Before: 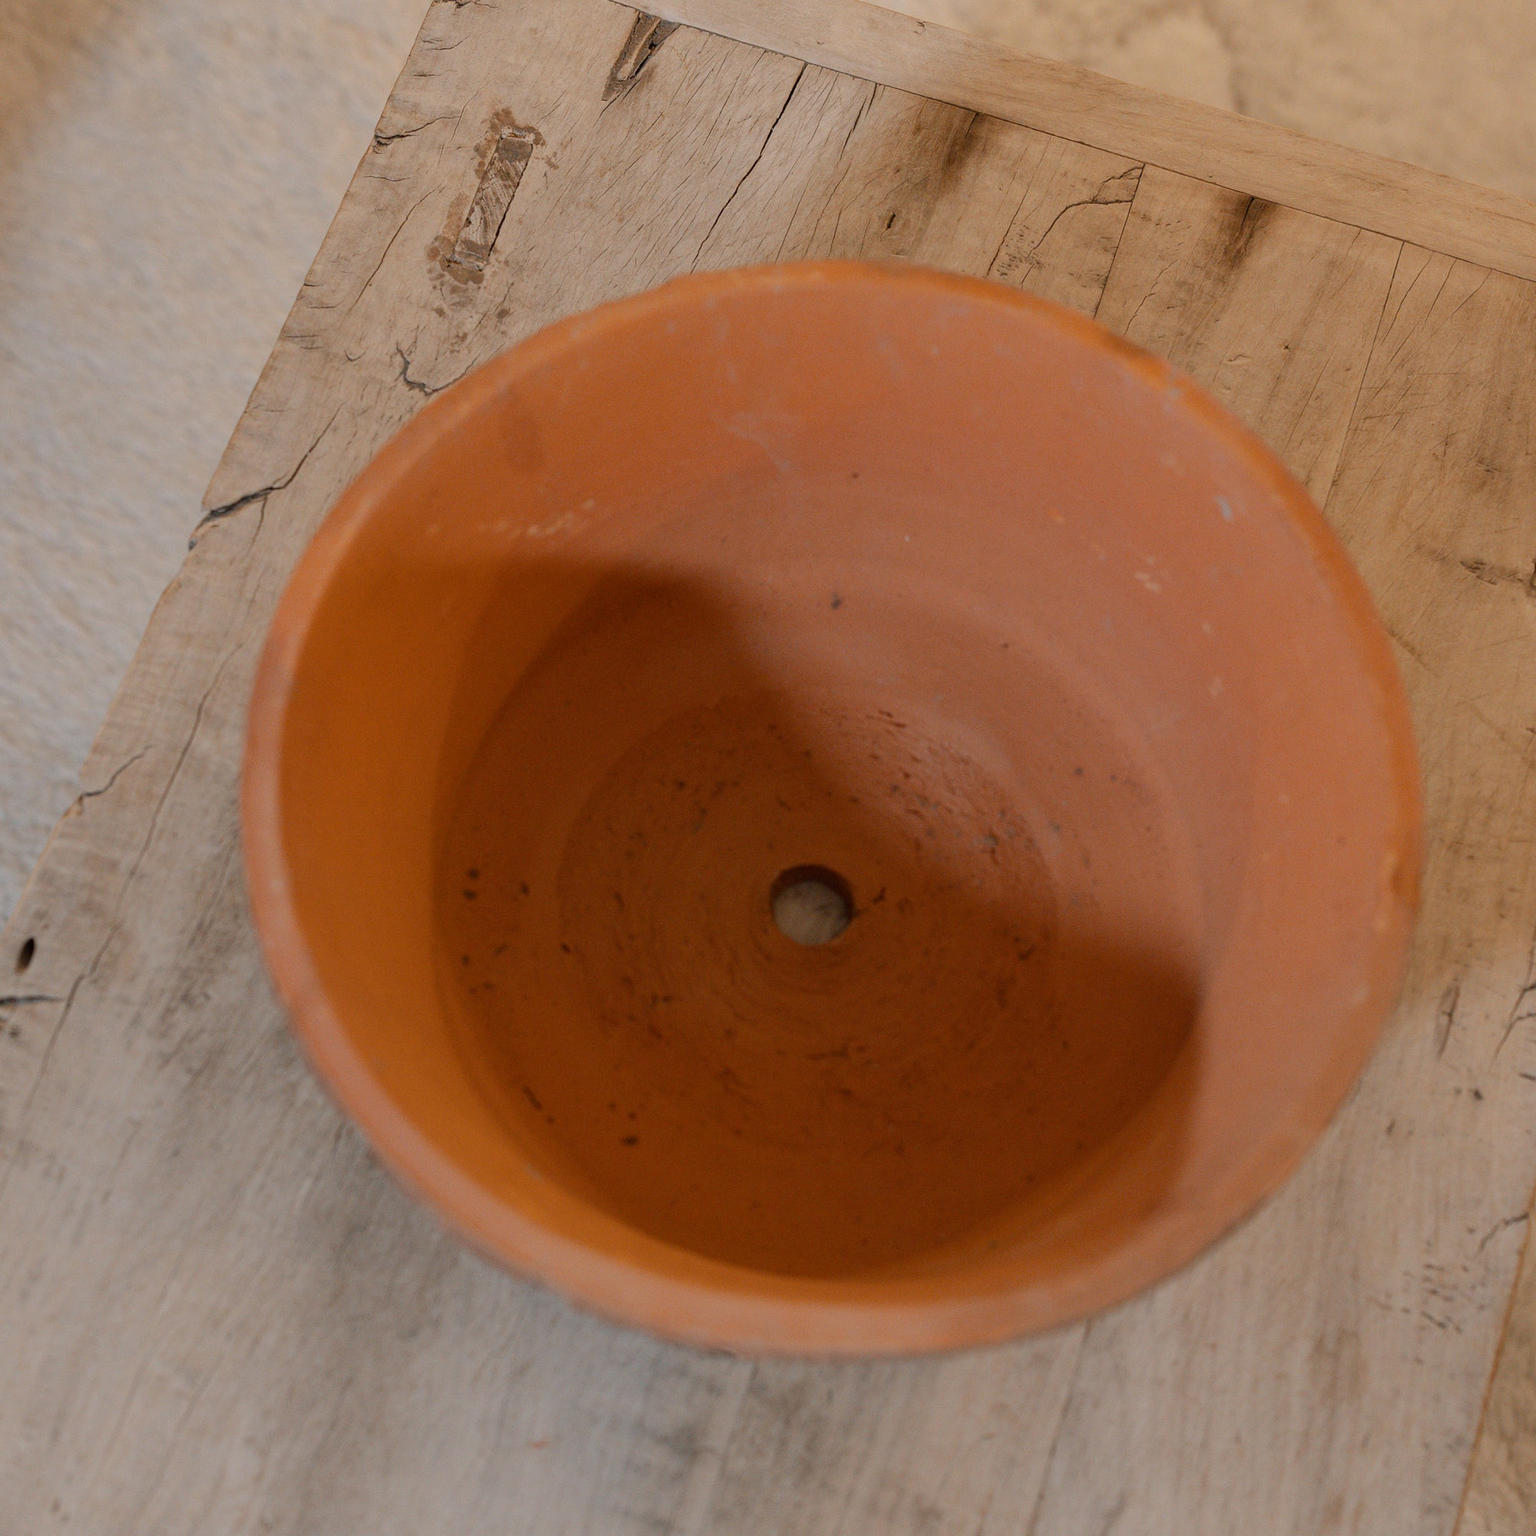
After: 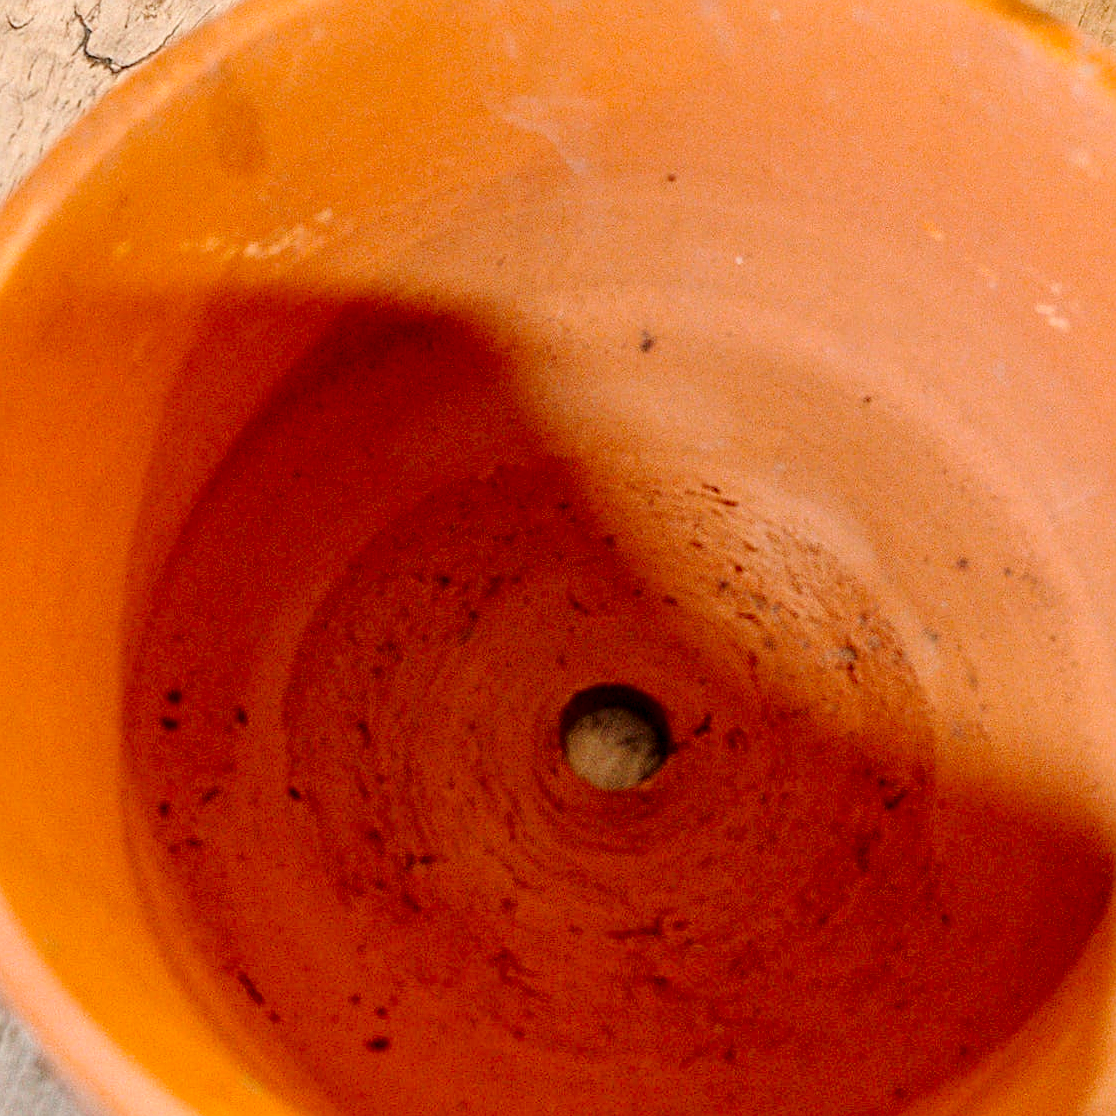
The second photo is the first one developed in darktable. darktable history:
local contrast: detail 160%
sharpen: on, module defaults
crop and rotate: left 22.13%, top 22.054%, right 22.026%, bottom 22.102%
base curve: curves: ch0 [(0, 0) (0.028, 0.03) (0.121, 0.232) (0.46, 0.748) (0.859, 0.968) (1, 1)], preserve colors none
white balance: emerald 1
contrast brightness saturation: brightness 0.09, saturation 0.19
